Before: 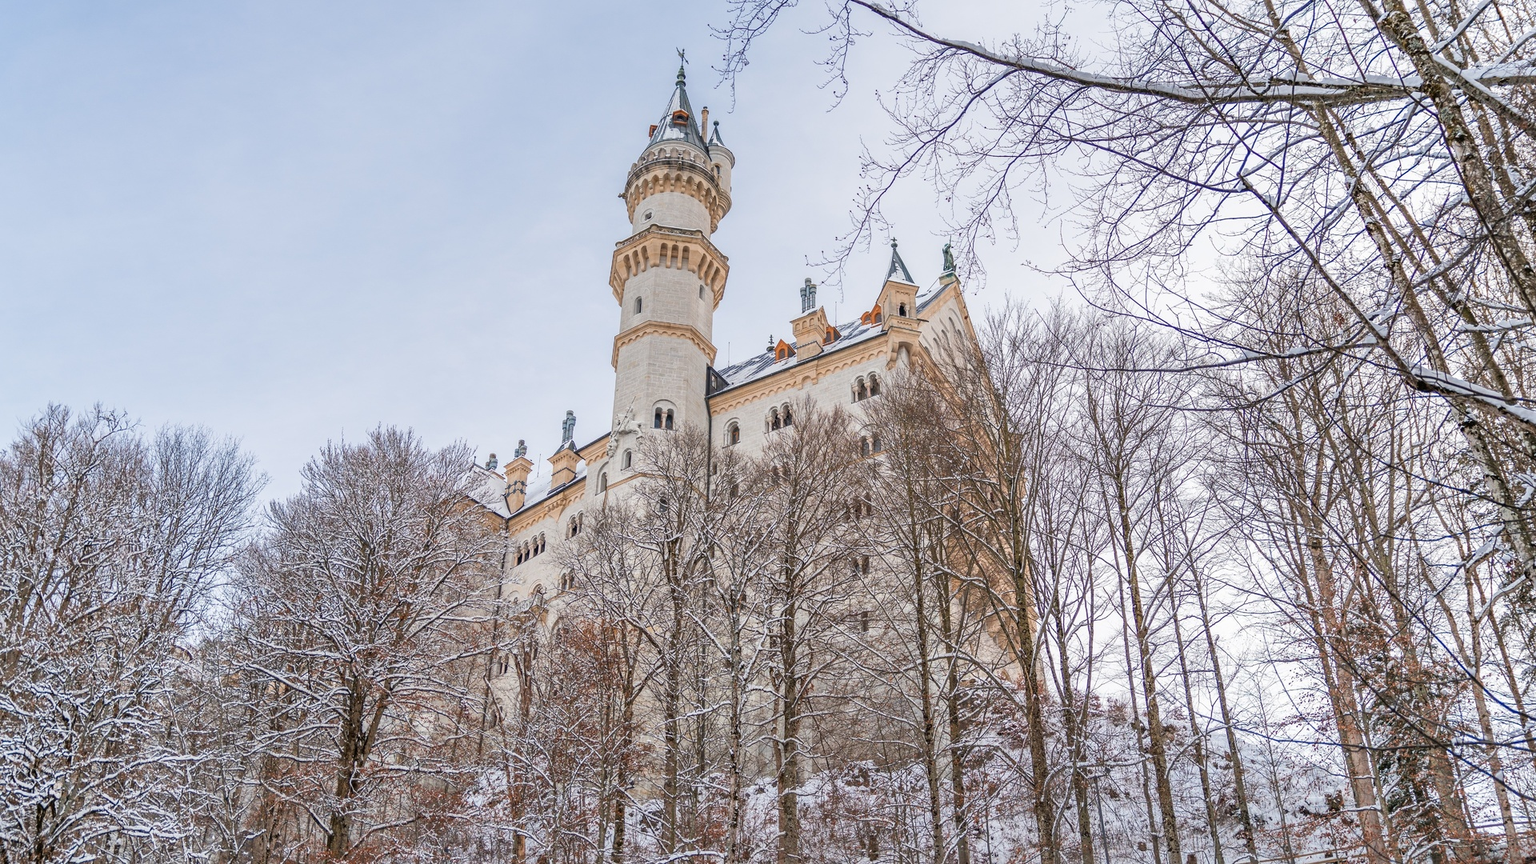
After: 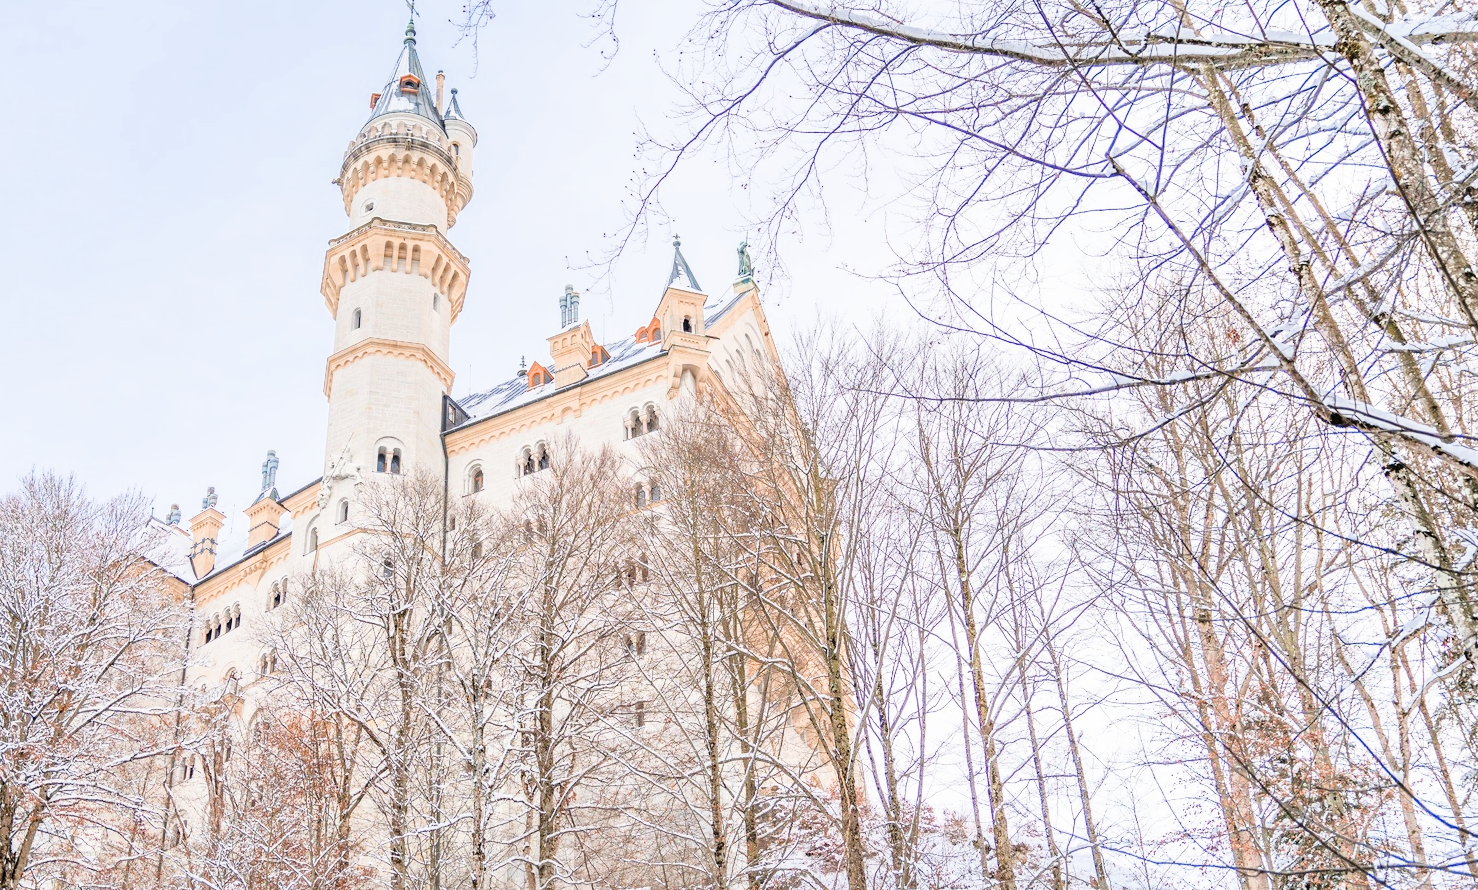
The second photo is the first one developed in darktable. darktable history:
filmic rgb: black relative exposure -7.65 EV, white relative exposure 4.56 EV, threshold 5.95 EV, hardness 3.61, enable highlight reconstruction true
exposure: black level correction 0, exposure 1.887 EV, compensate exposure bias true, compensate highlight preservation false
crop: left 23.003%, top 5.873%, bottom 11.7%
